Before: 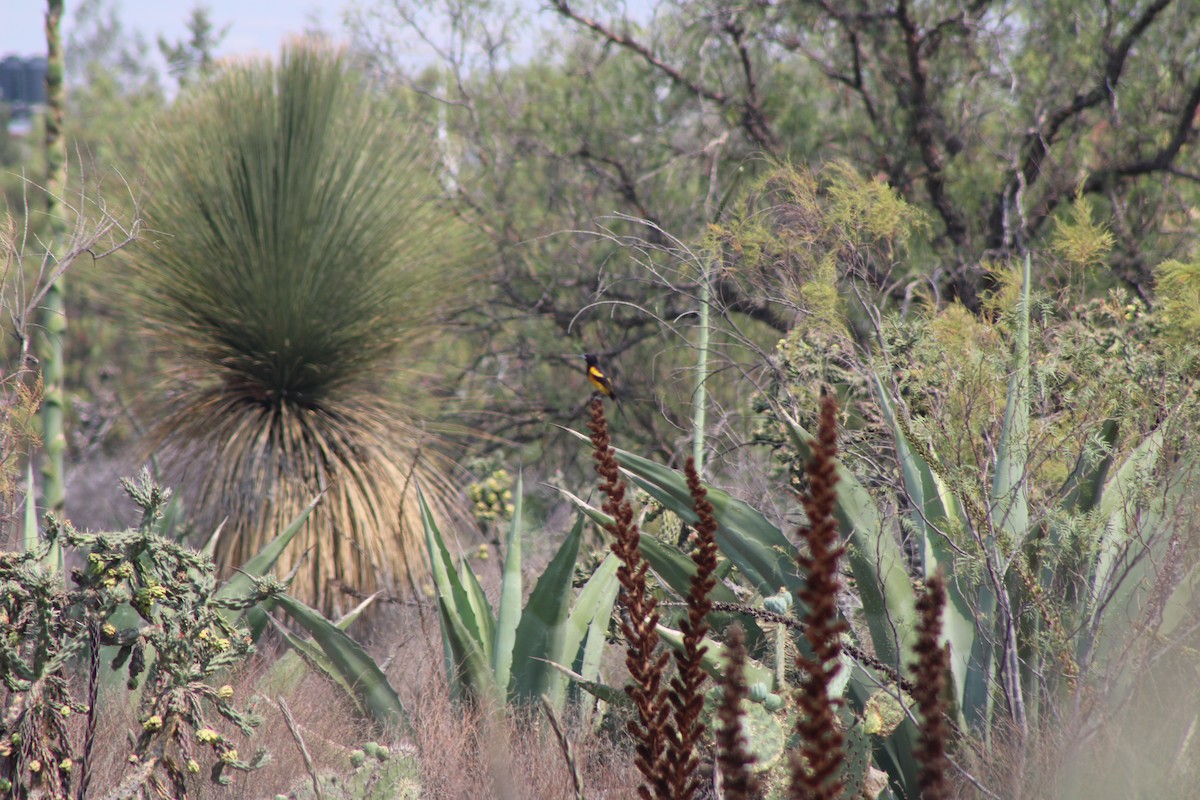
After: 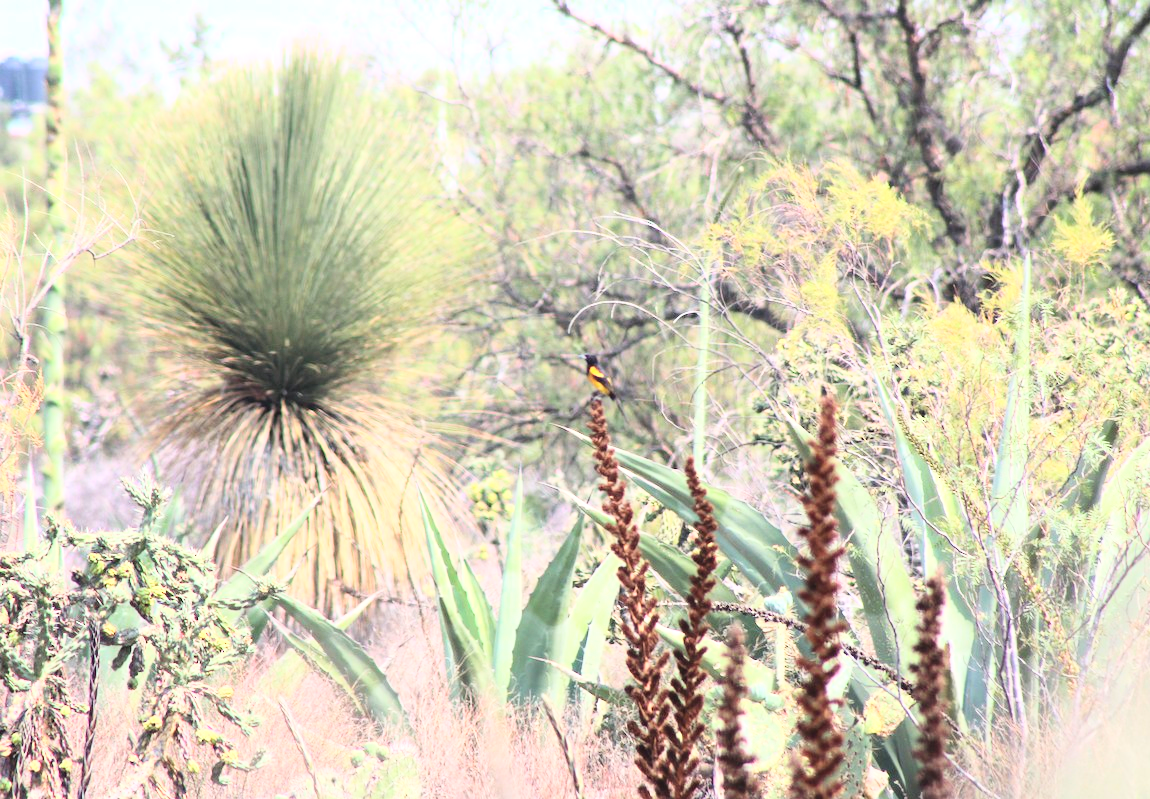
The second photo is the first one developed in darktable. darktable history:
crop: right 4.126%, bottom 0.031%
base curve: curves: ch0 [(0, 0) (0.018, 0.026) (0.143, 0.37) (0.33, 0.731) (0.458, 0.853) (0.735, 0.965) (0.905, 0.986) (1, 1)]
exposure: black level correction 0, exposure 0.7 EV, compensate highlight preservation false
white balance: emerald 1
